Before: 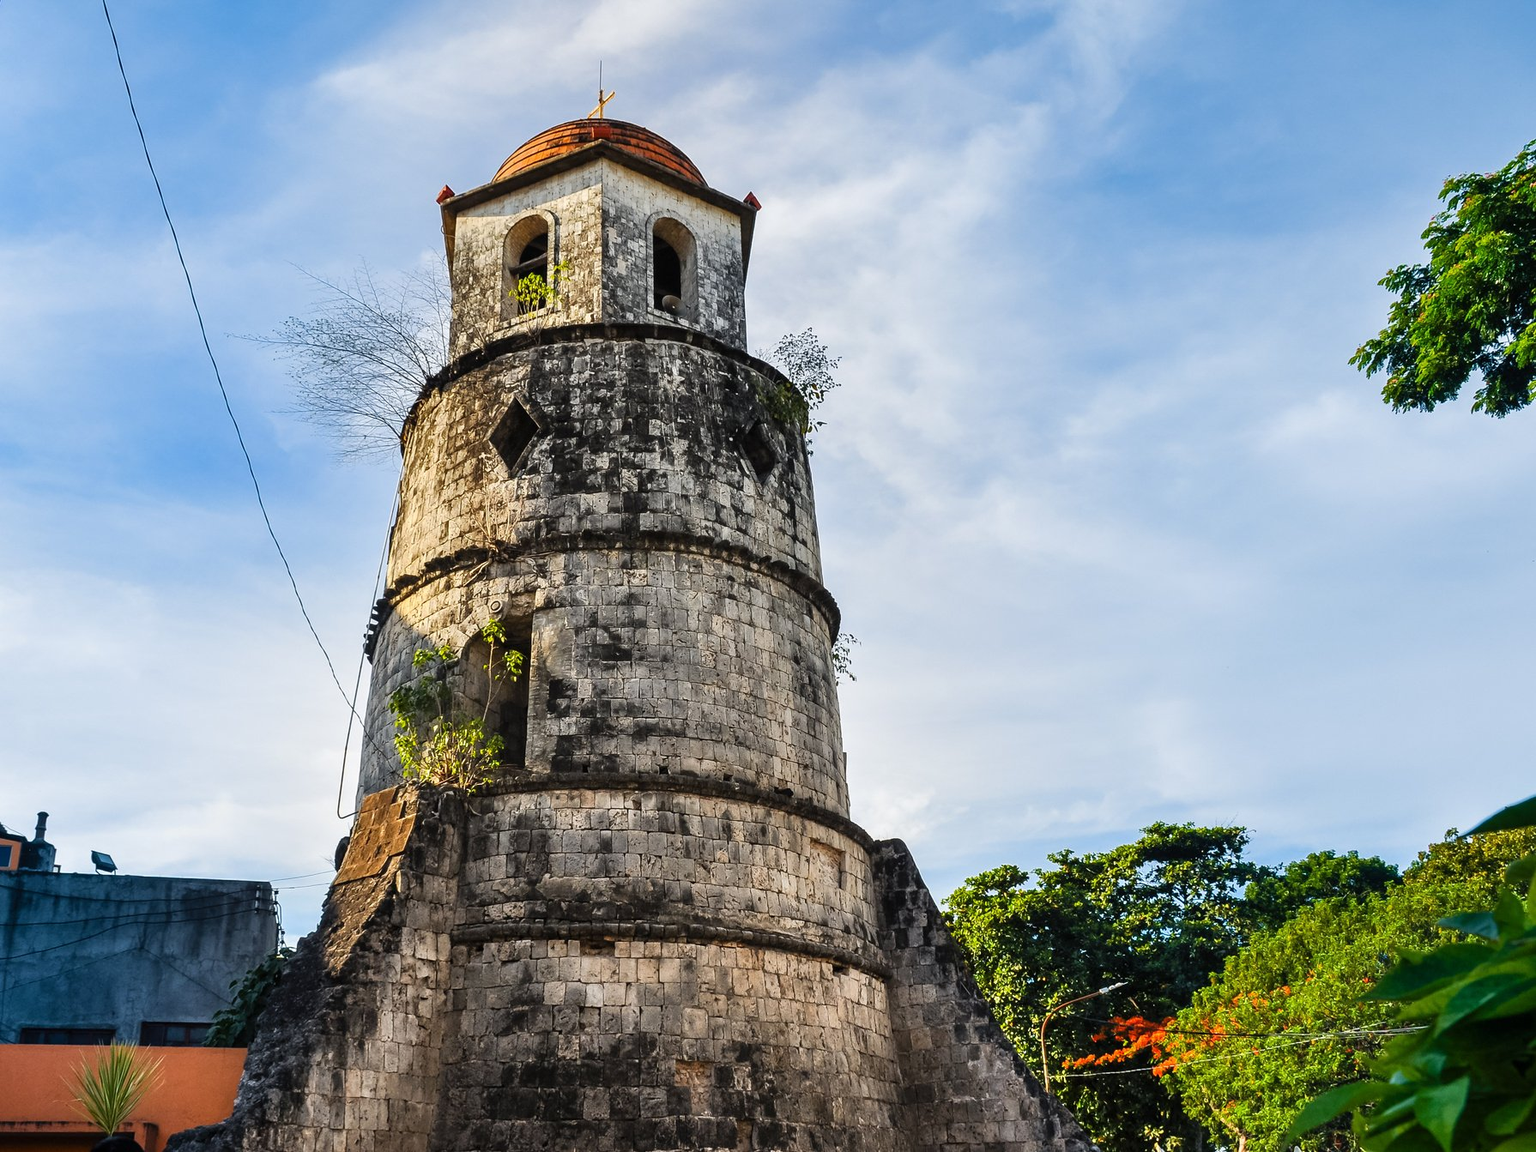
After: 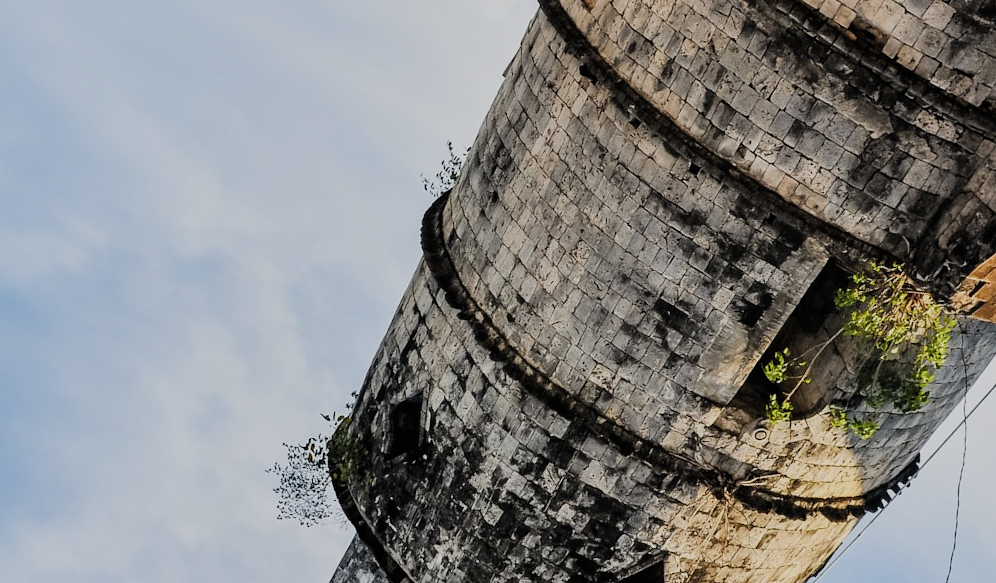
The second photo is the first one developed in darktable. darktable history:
filmic rgb: black relative exposure -7.32 EV, white relative exposure 5.07 EV, hardness 3.19, add noise in highlights 0.001, color science v3 (2019), use custom middle-gray values true, contrast in highlights soft
exposure: compensate exposure bias true, compensate highlight preservation false
crop and rotate: angle 148.39°, left 9.135%, top 15.613%, right 4.543%, bottom 17.002%
